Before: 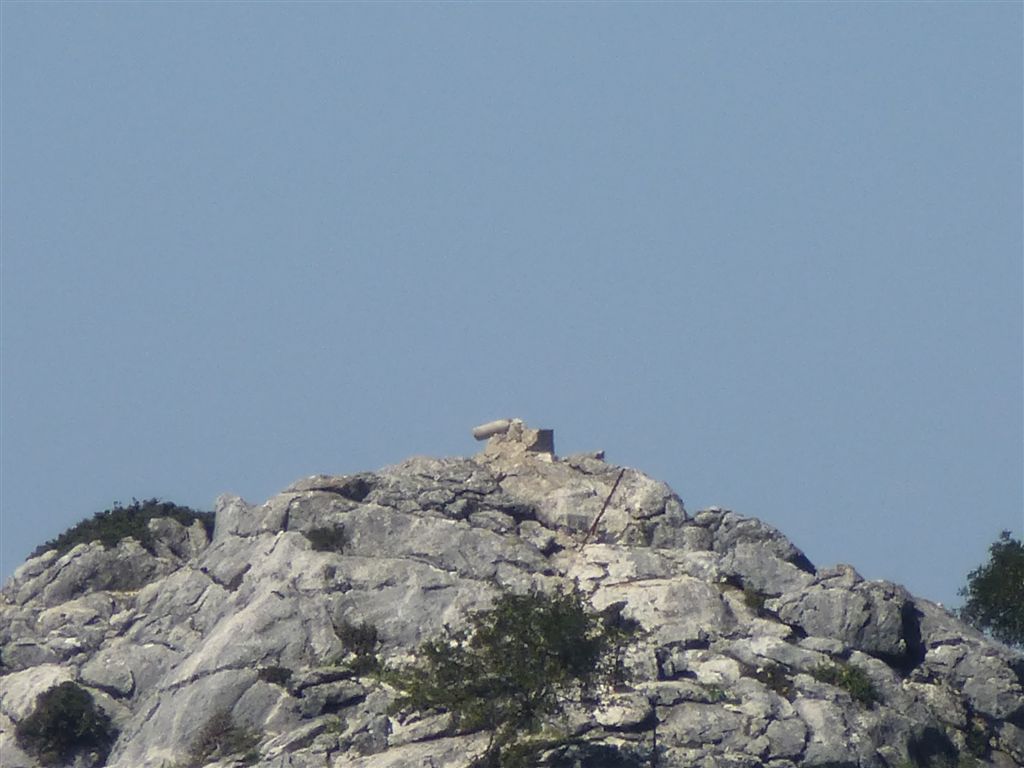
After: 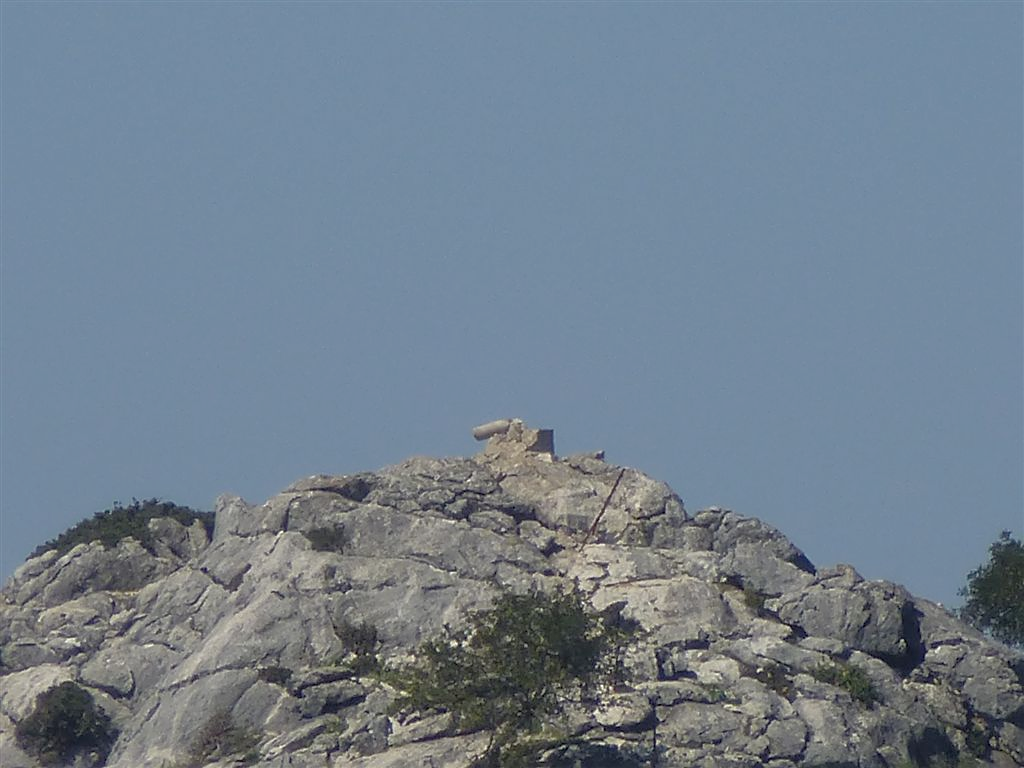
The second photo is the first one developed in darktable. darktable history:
tone equalizer: -8 EV 0.241 EV, -7 EV 0.428 EV, -6 EV 0.409 EV, -5 EV 0.257 EV, -3 EV -0.274 EV, -2 EV -0.422 EV, -1 EV -0.406 EV, +0 EV -0.231 EV, edges refinement/feathering 500, mask exposure compensation -1.57 EV, preserve details no
sharpen: on, module defaults
